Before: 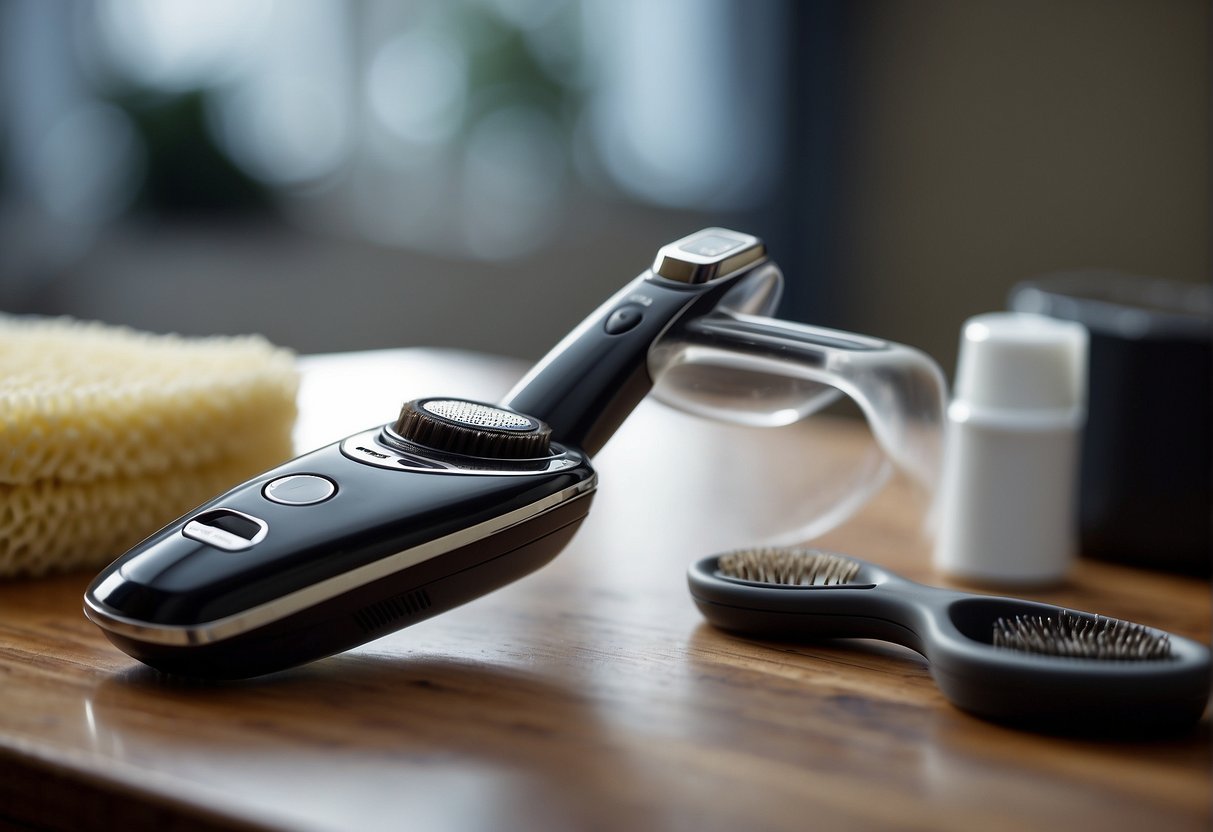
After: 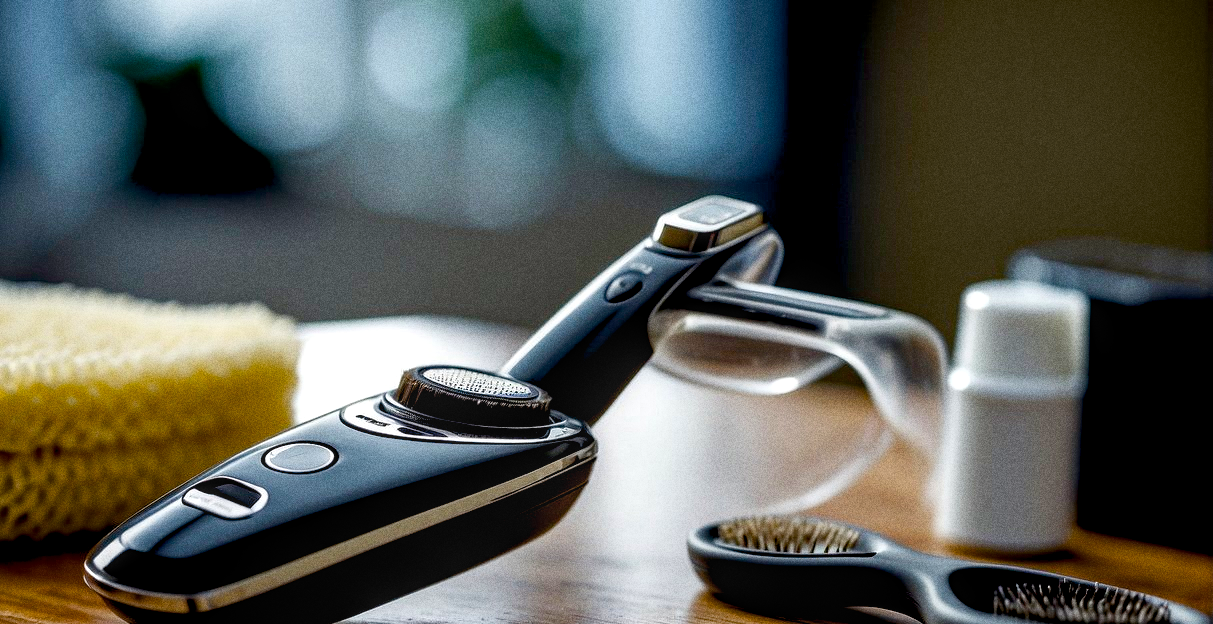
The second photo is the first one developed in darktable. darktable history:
haze removal: compatibility mode true, adaptive false
grain: coarseness 9.61 ISO, strength 35.62%
color balance rgb: shadows lift › luminance -9.41%, highlights gain › luminance 17.6%, global offset › luminance -1.45%, perceptual saturation grading › highlights -17.77%, perceptual saturation grading › mid-tones 33.1%, perceptual saturation grading › shadows 50.52%, global vibrance 24.22%
crop: top 3.857%, bottom 21.132%
local contrast: on, module defaults
